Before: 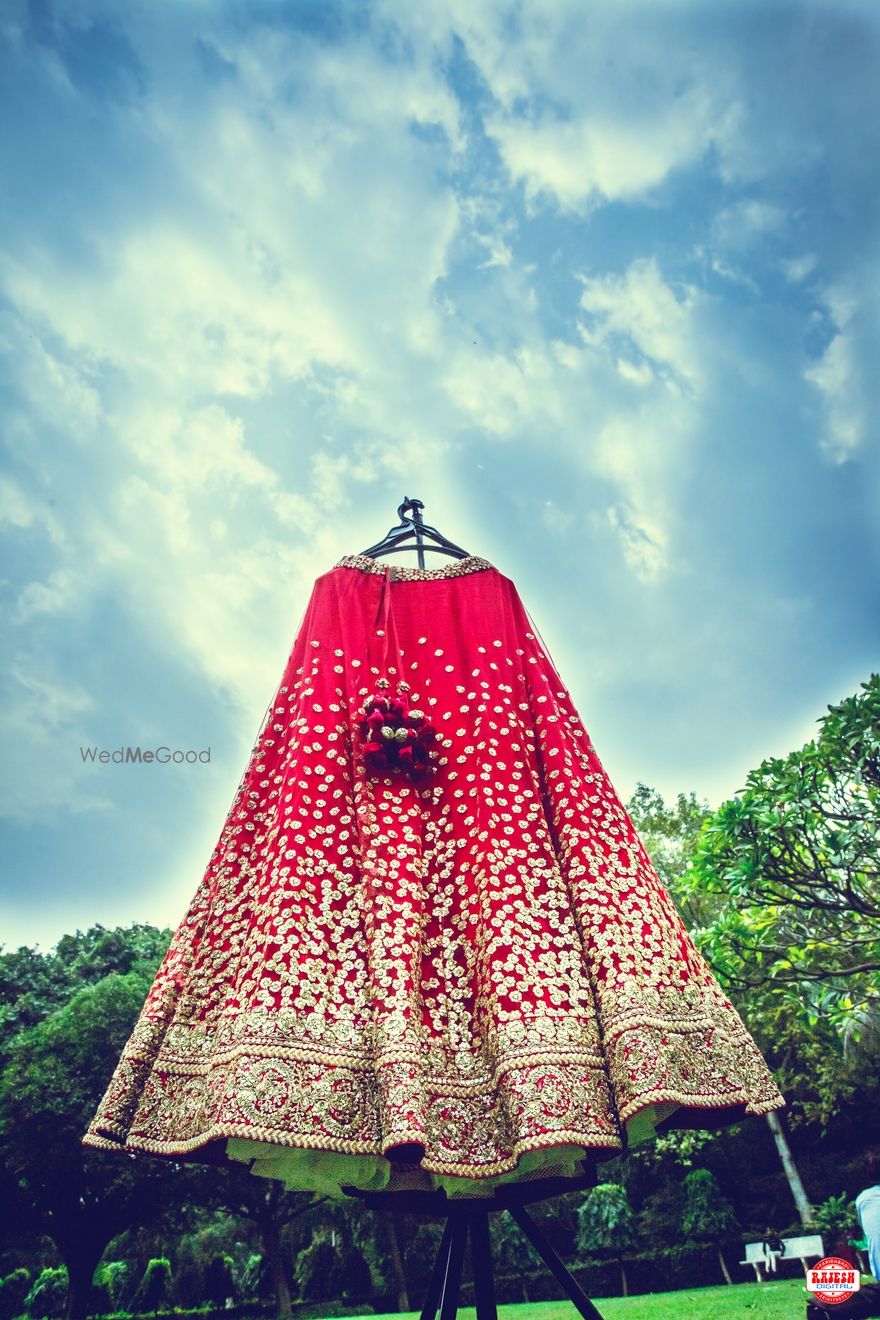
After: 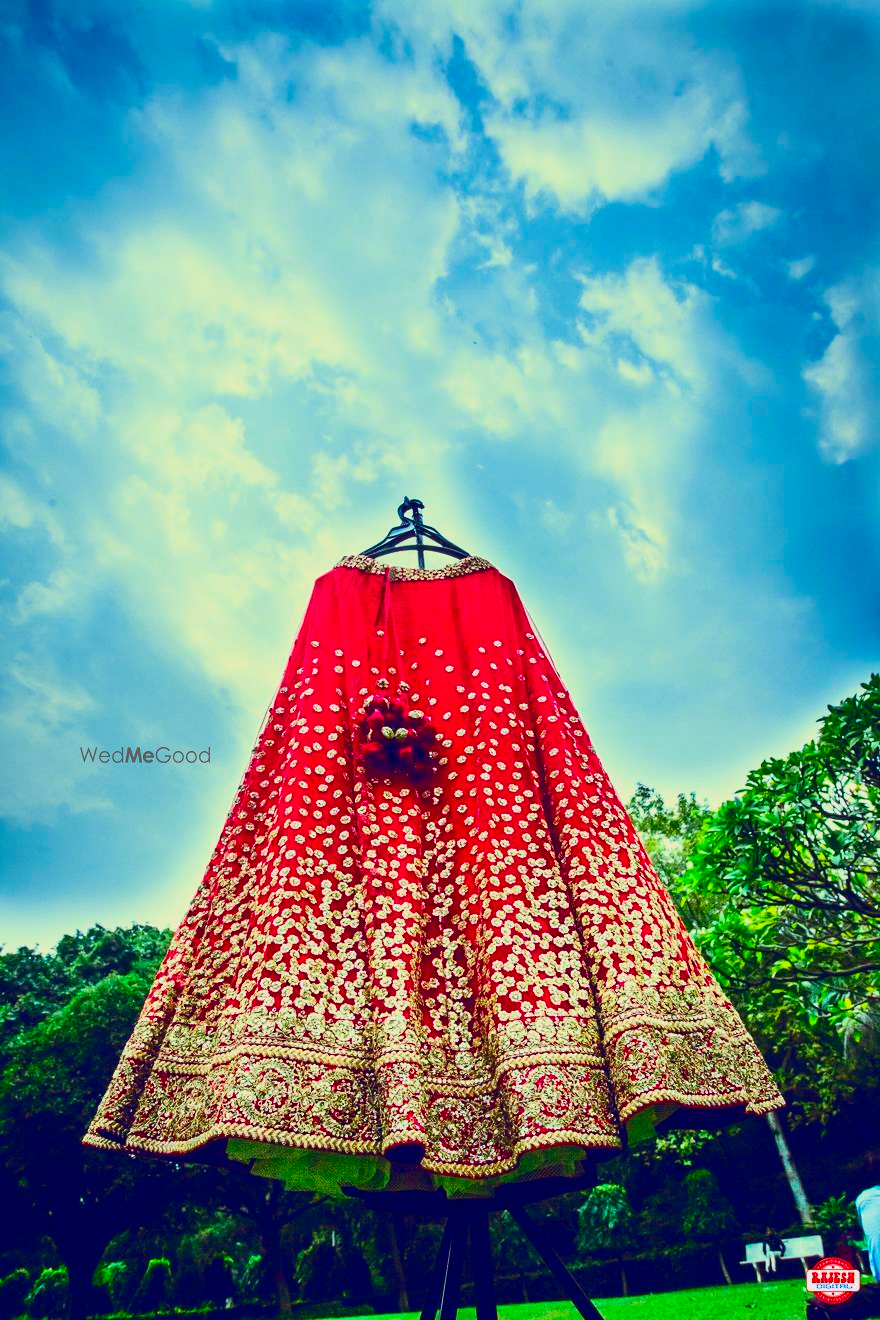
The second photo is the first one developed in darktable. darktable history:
exposure: exposure -0.488 EV, compensate highlight preservation false
contrast brightness saturation: contrast 0.258, brightness 0.015, saturation 0.879
